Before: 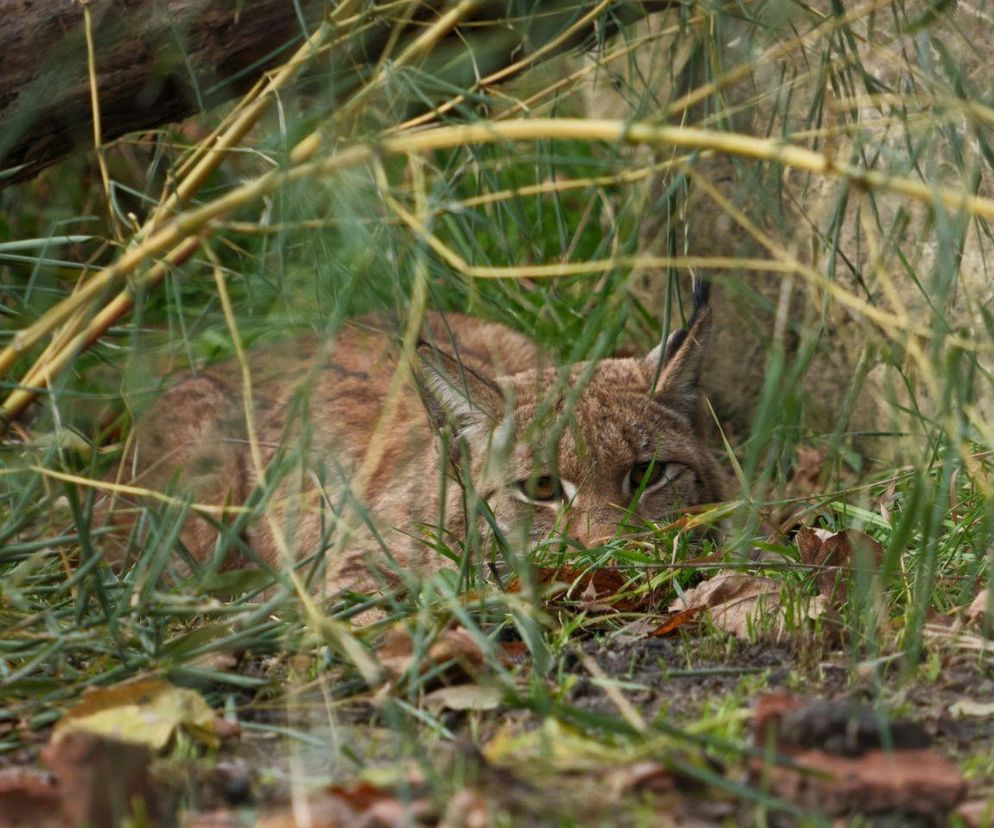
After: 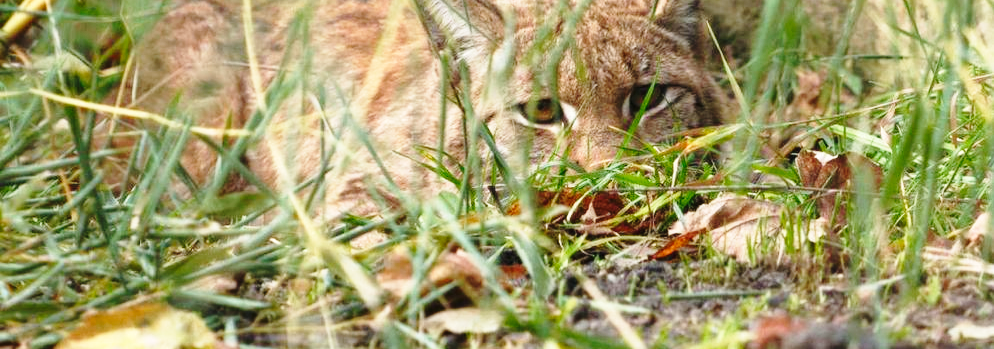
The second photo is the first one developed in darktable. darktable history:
crop: top 45.631%, bottom 12.147%
exposure: black level correction -0.002, exposure 0.543 EV, compensate highlight preservation false
base curve: curves: ch0 [(0, 0) (0.028, 0.03) (0.121, 0.232) (0.46, 0.748) (0.859, 0.968) (1, 1)], preserve colors none
